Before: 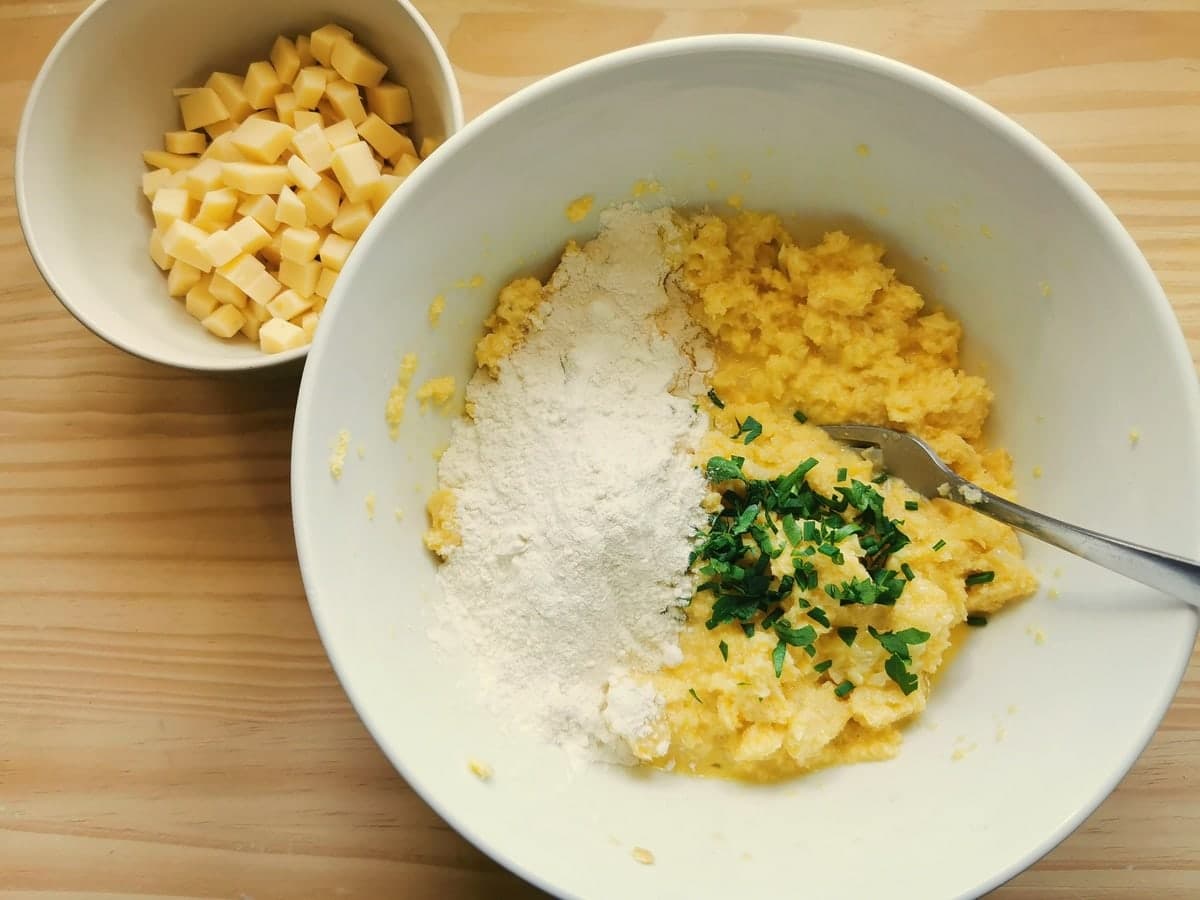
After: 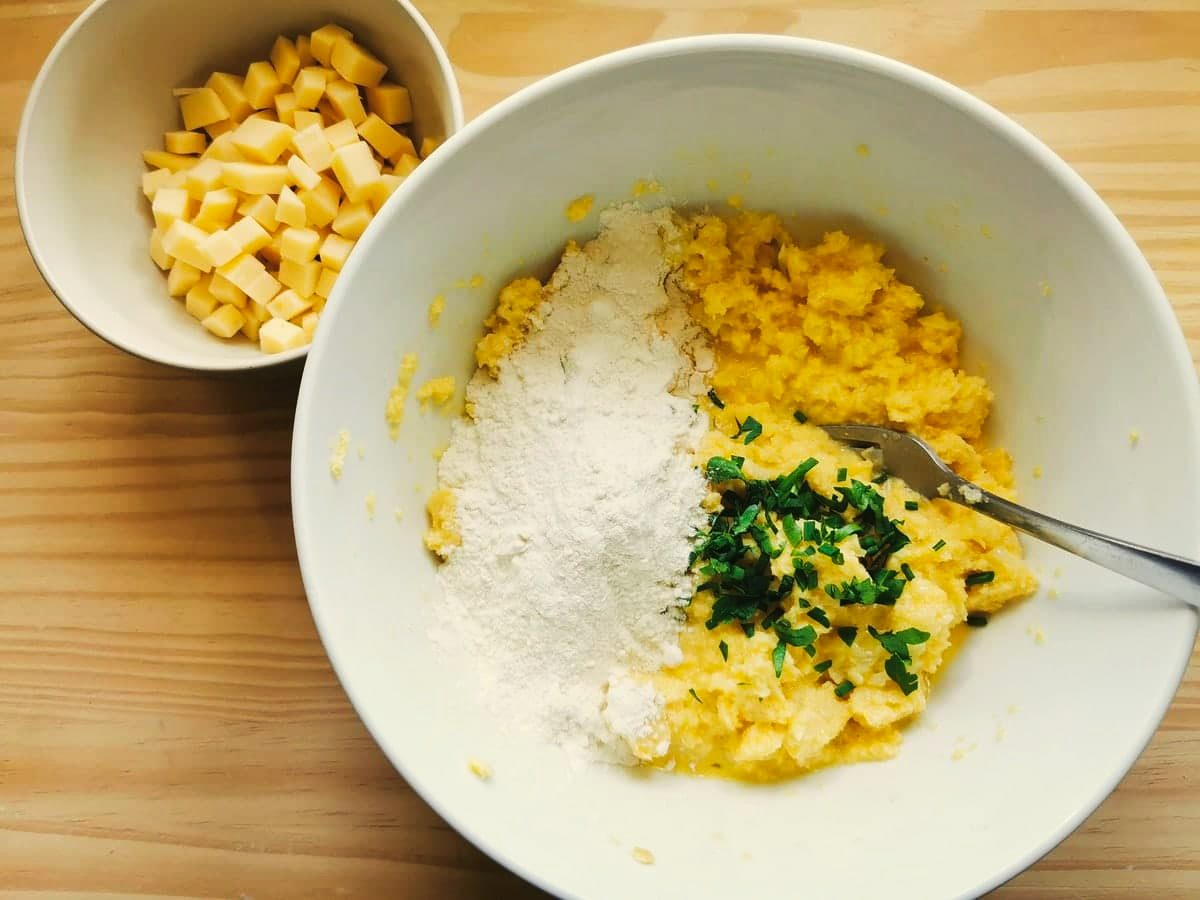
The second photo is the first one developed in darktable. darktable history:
tone curve: curves: ch0 [(0, 0) (0.003, 0.003) (0.011, 0.012) (0.025, 0.024) (0.044, 0.039) (0.069, 0.052) (0.1, 0.072) (0.136, 0.097) (0.177, 0.128) (0.224, 0.168) (0.277, 0.217) (0.335, 0.276) (0.399, 0.345) (0.468, 0.429) (0.543, 0.524) (0.623, 0.628) (0.709, 0.732) (0.801, 0.829) (0.898, 0.919) (1, 1)], preserve colors none
